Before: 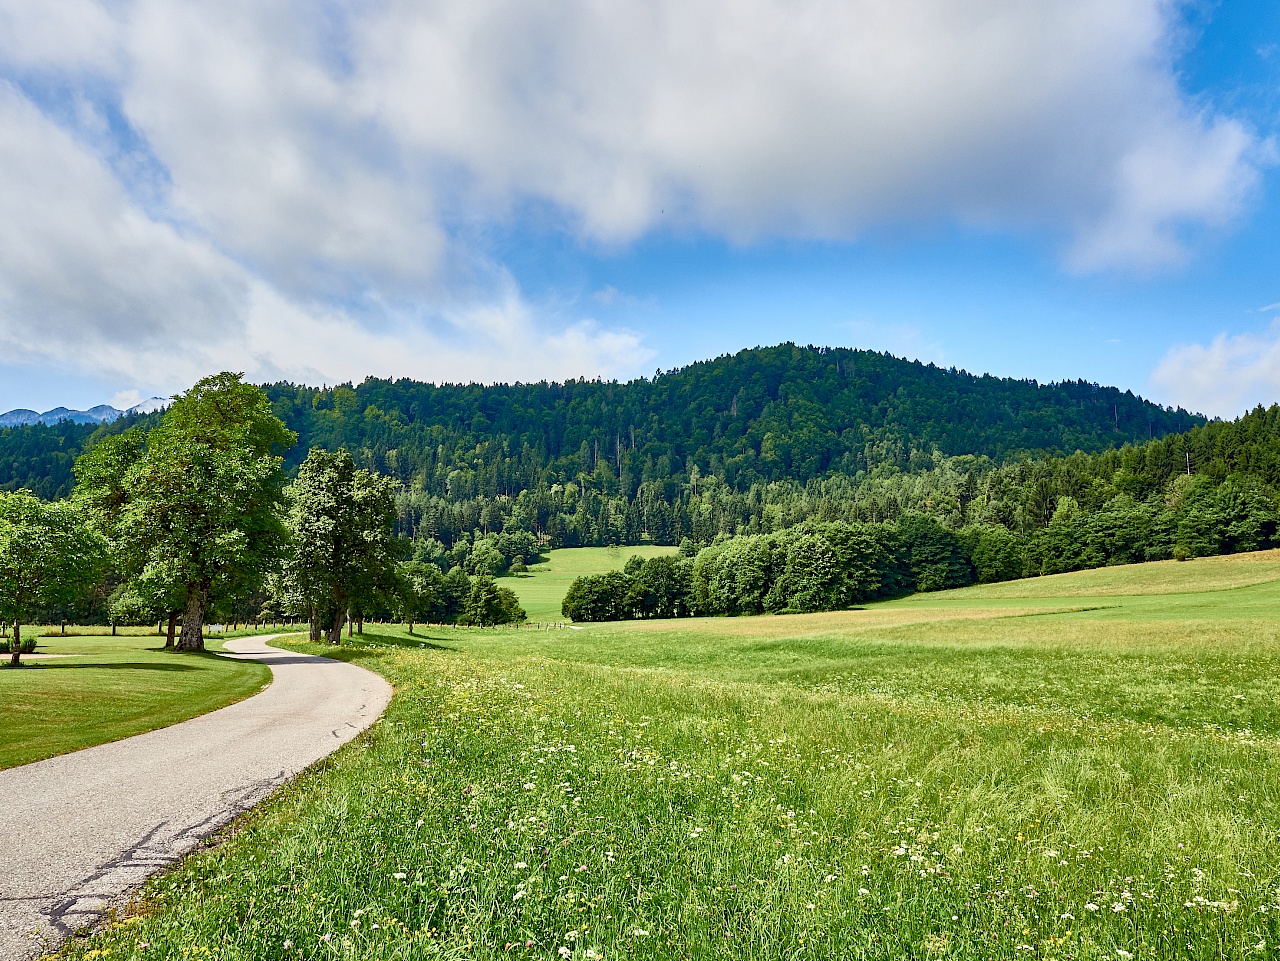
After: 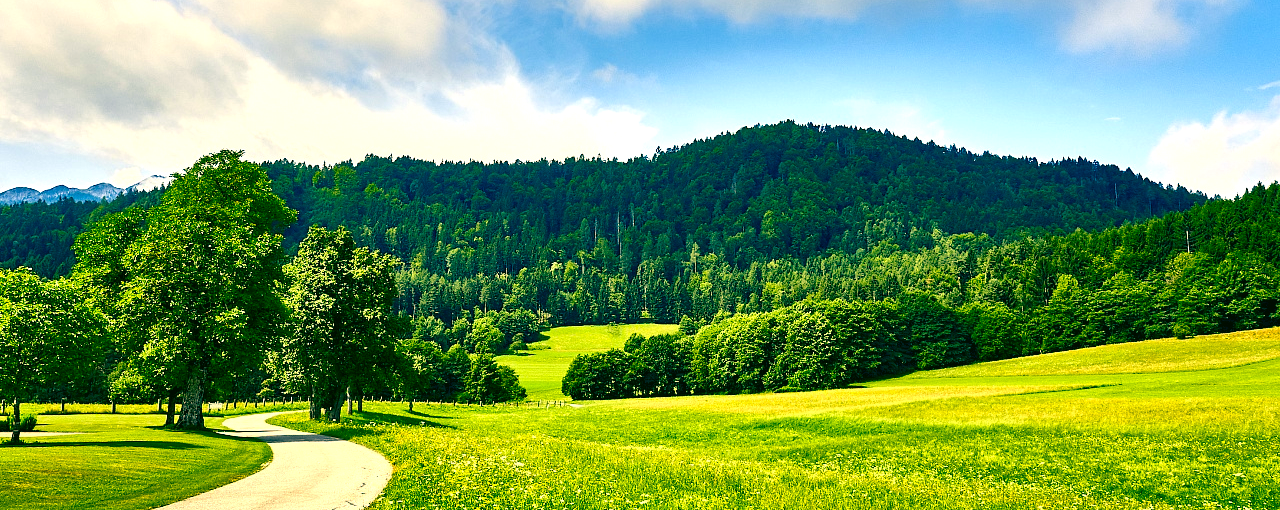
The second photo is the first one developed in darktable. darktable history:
color balance rgb: shadows lift › luminance -28.866%, shadows lift › chroma 10.292%, shadows lift › hue 227.73°, perceptual saturation grading › global saturation 25.555%, perceptual brilliance grading › global brilliance -5.613%, perceptual brilliance grading › highlights 24.666%, perceptual brilliance grading › mid-tones 7.132%, perceptual brilliance grading › shadows -4.912%
color correction: highlights a* 5.1, highlights b* 24.29, shadows a* -15.72, shadows b* 3.72
crop and rotate: top 23.117%, bottom 23.78%
